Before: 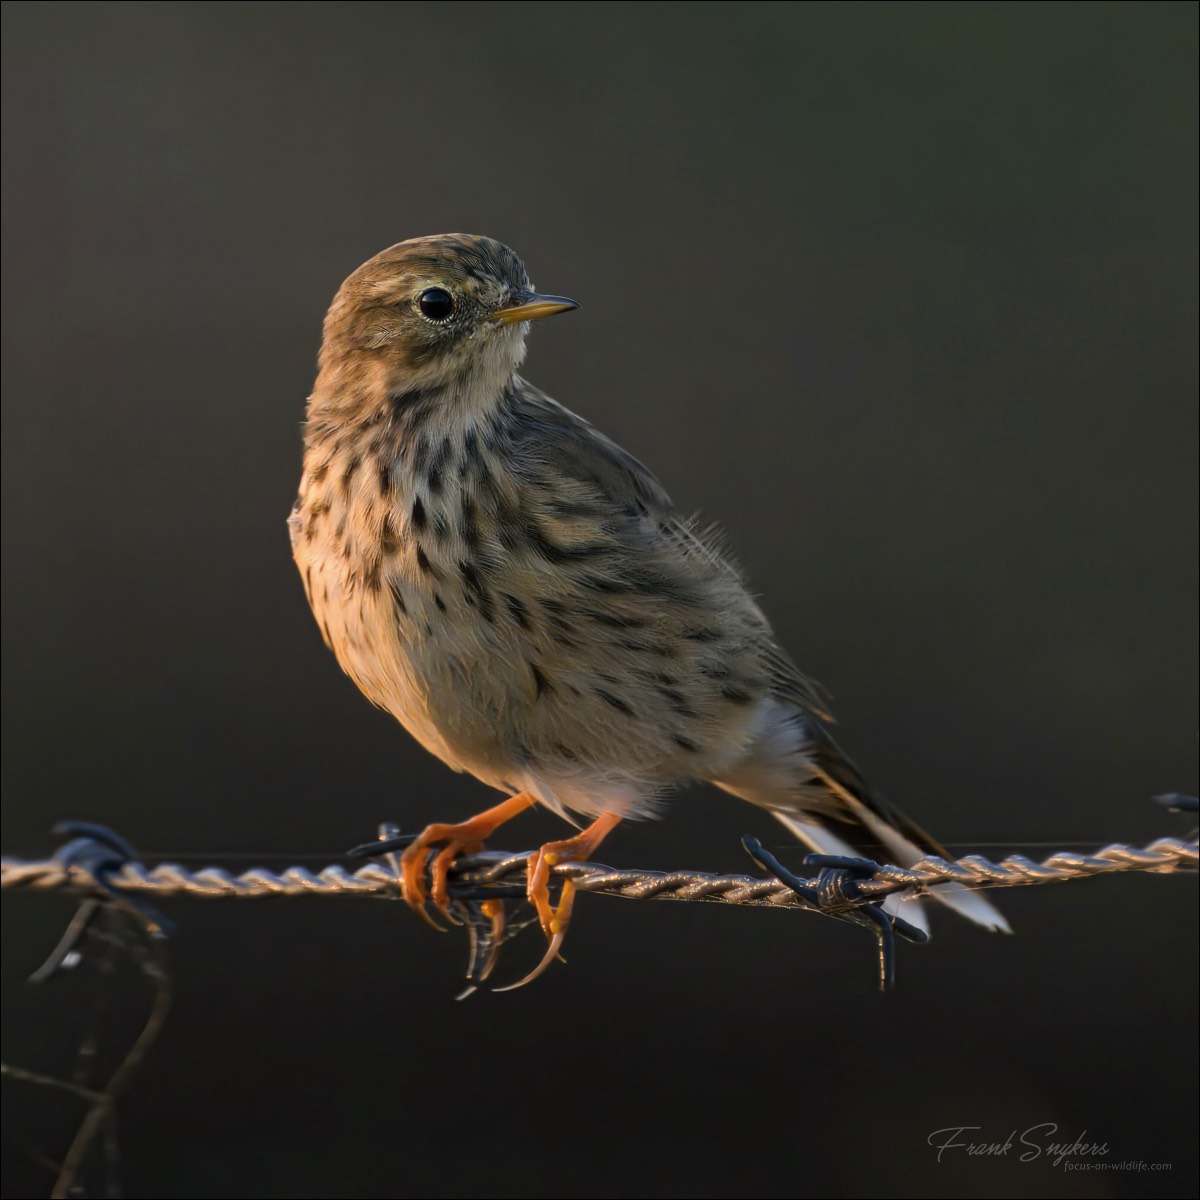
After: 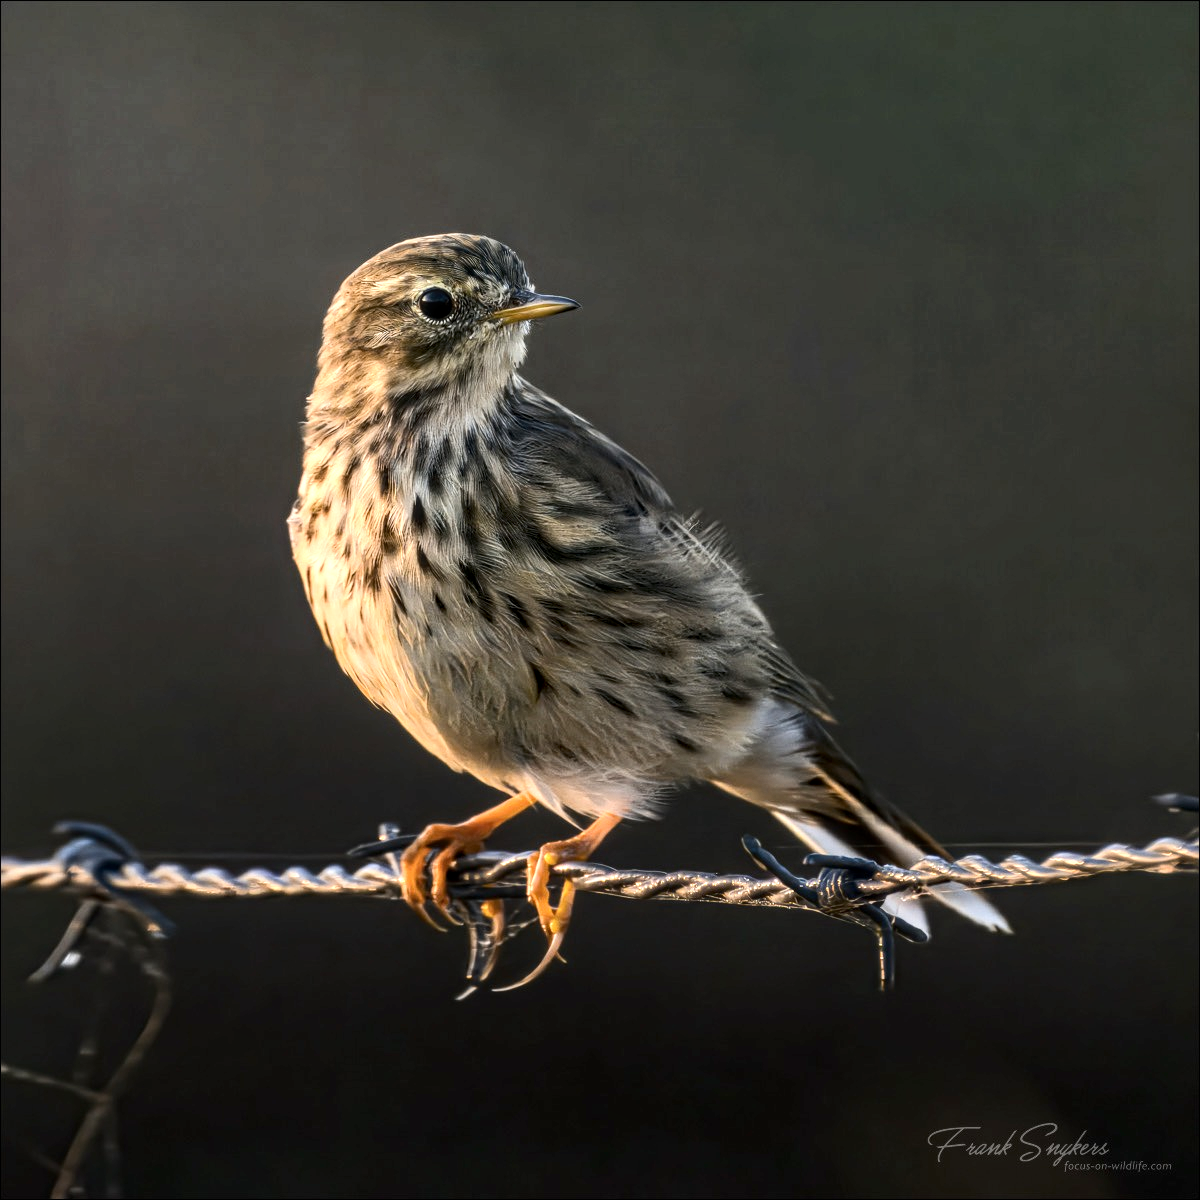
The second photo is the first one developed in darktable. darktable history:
local contrast: highlights 61%, detail 143%, midtone range 0.428
contrast brightness saturation: contrast 0.14
exposure: compensate highlight preservation false
tone equalizer: -8 EV -0.75 EV, -7 EV -0.7 EV, -6 EV -0.6 EV, -5 EV -0.4 EV, -3 EV 0.4 EV, -2 EV 0.6 EV, -1 EV 0.7 EV, +0 EV 0.75 EV, edges refinement/feathering 500, mask exposure compensation -1.57 EV, preserve details no
